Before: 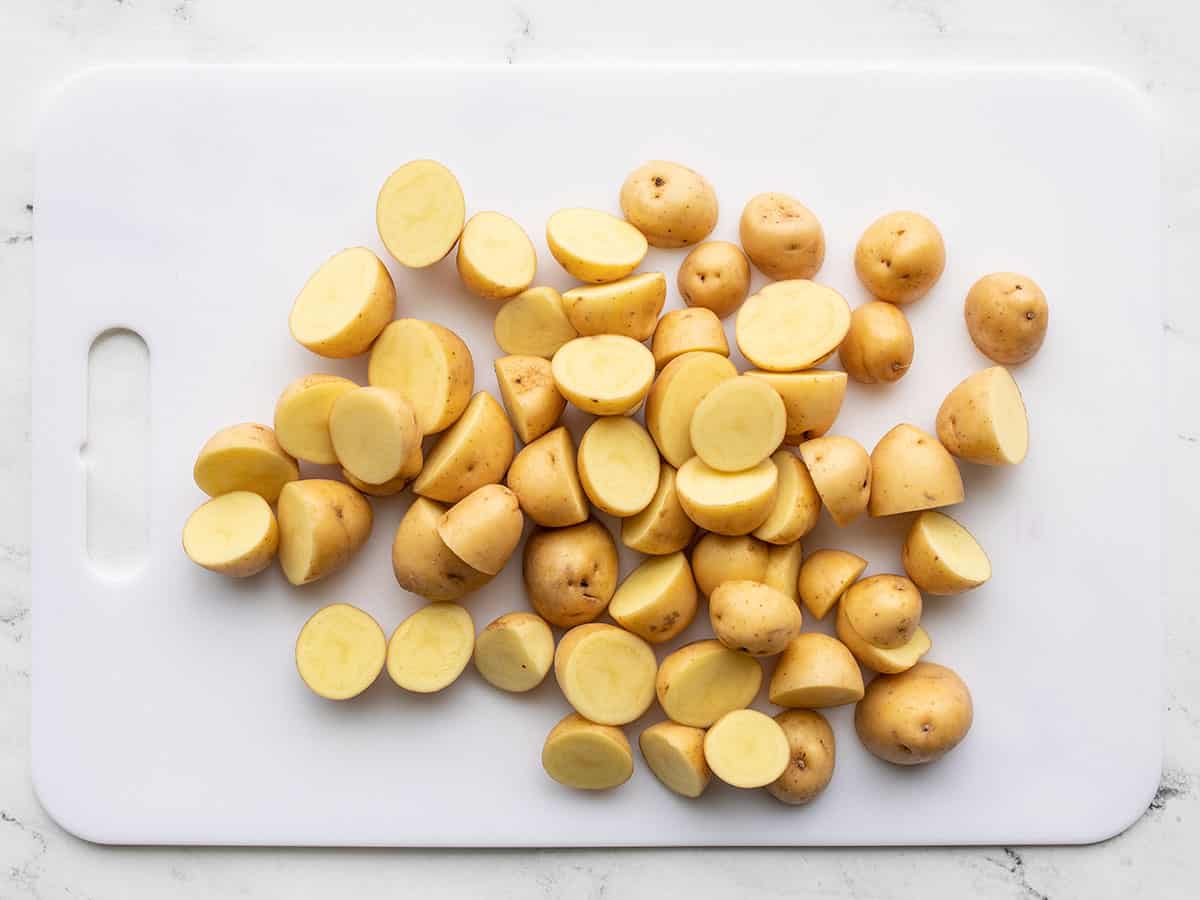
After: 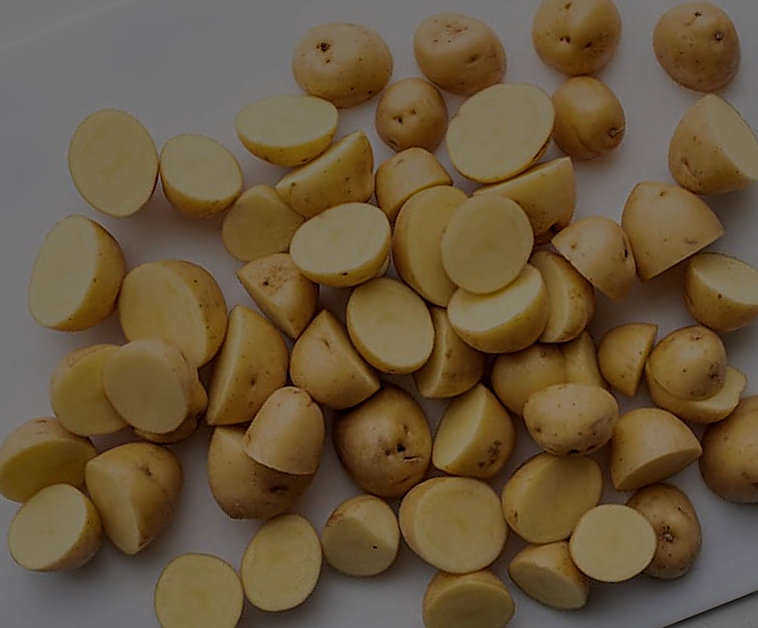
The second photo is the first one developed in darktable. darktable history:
sharpen: on, module defaults
crop and rotate: angle 21.33°, left 6.754%, right 3.679%, bottom 1.143%
shadows and highlights: low approximation 0.01, soften with gaussian
exposure: exposure -2.357 EV, compensate exposure bias true, compensate highlight preservation false
